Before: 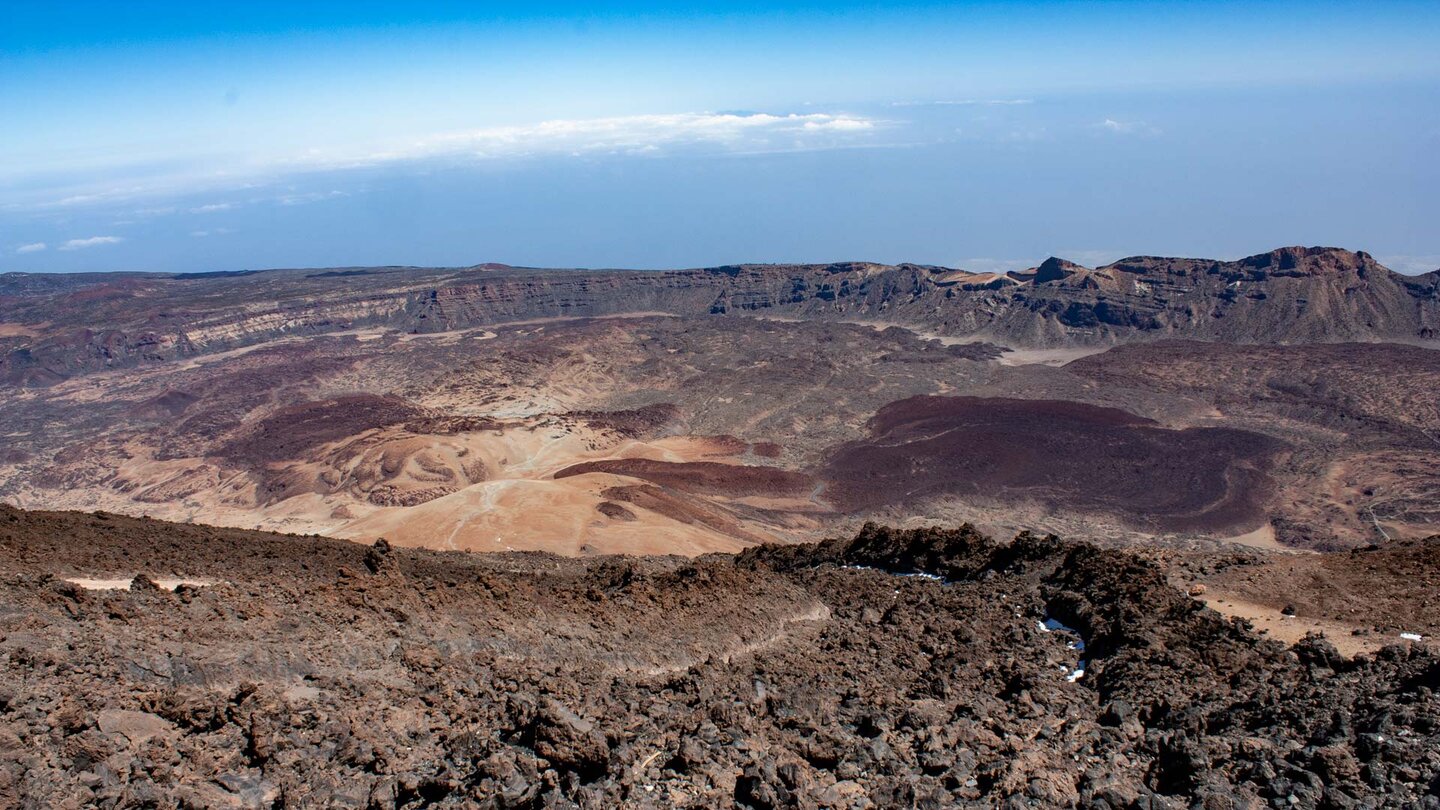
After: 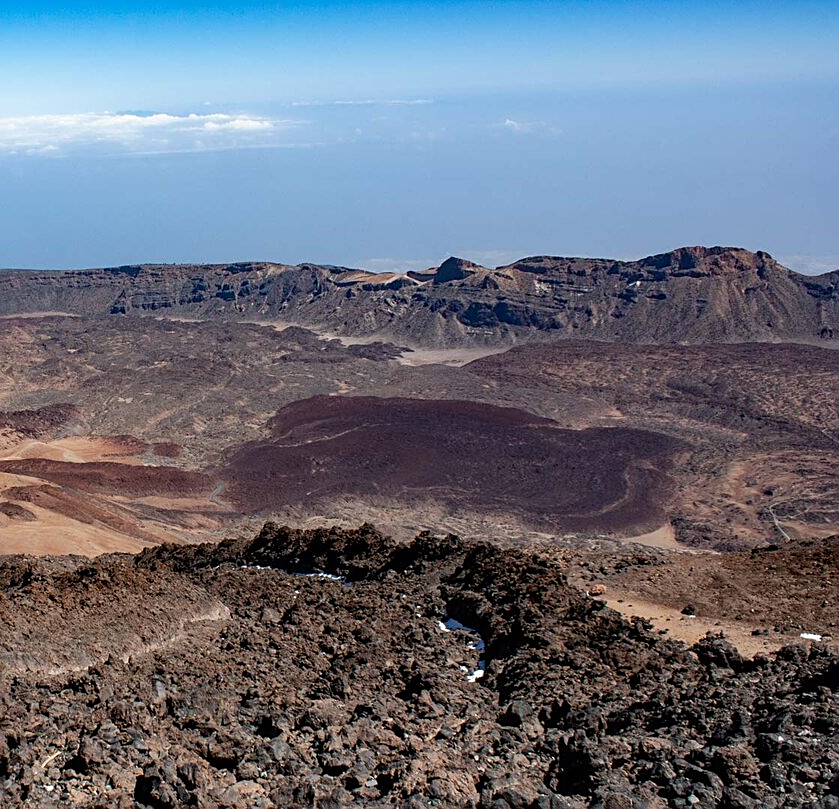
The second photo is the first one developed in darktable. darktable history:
crop: left 41.735%
sharpen: on, module defaults
